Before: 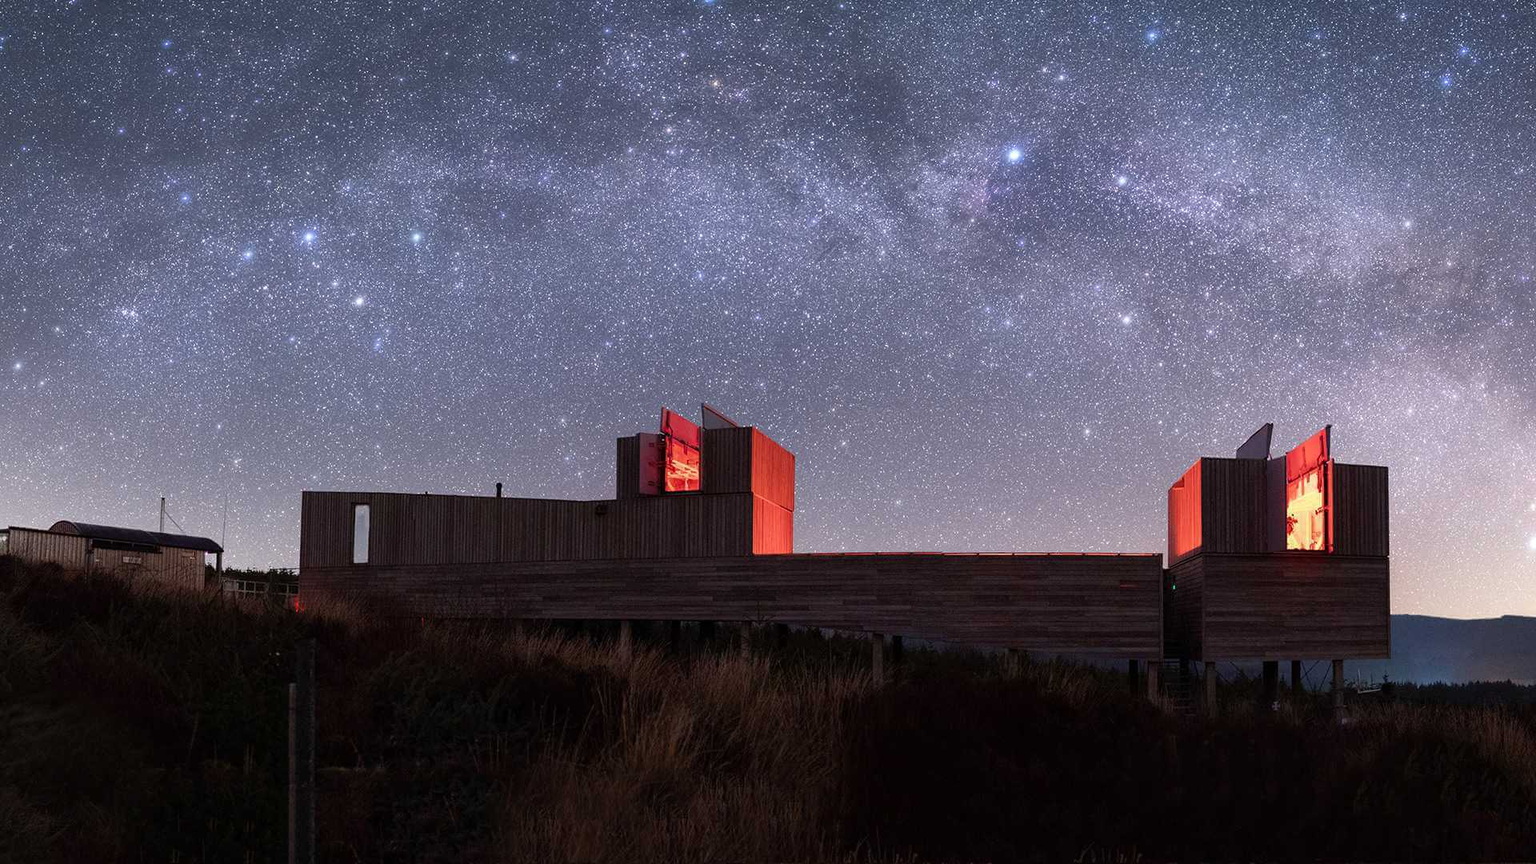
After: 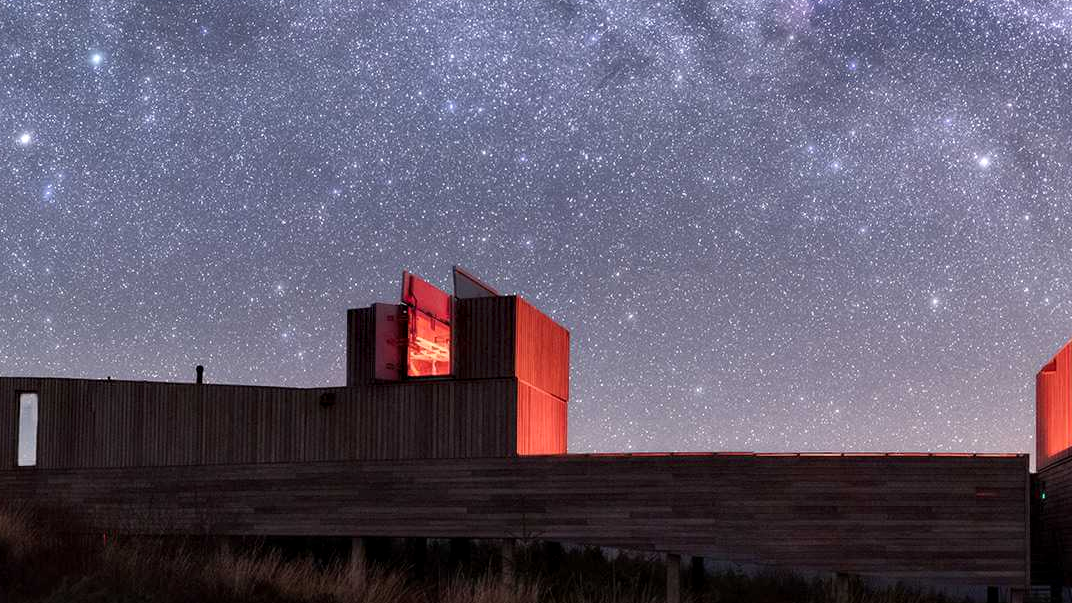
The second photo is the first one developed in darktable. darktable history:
contrast equalizer: y [[0.514, 0.573, 0.581, 0.508, 0.5, 0.5], [0.5 ×6], [0.5 ×6], [0 ×6], [0 ×6]]
crop and rotate: left 22.13%, top 22.054%, right 22.026%, bottom 22.102%
